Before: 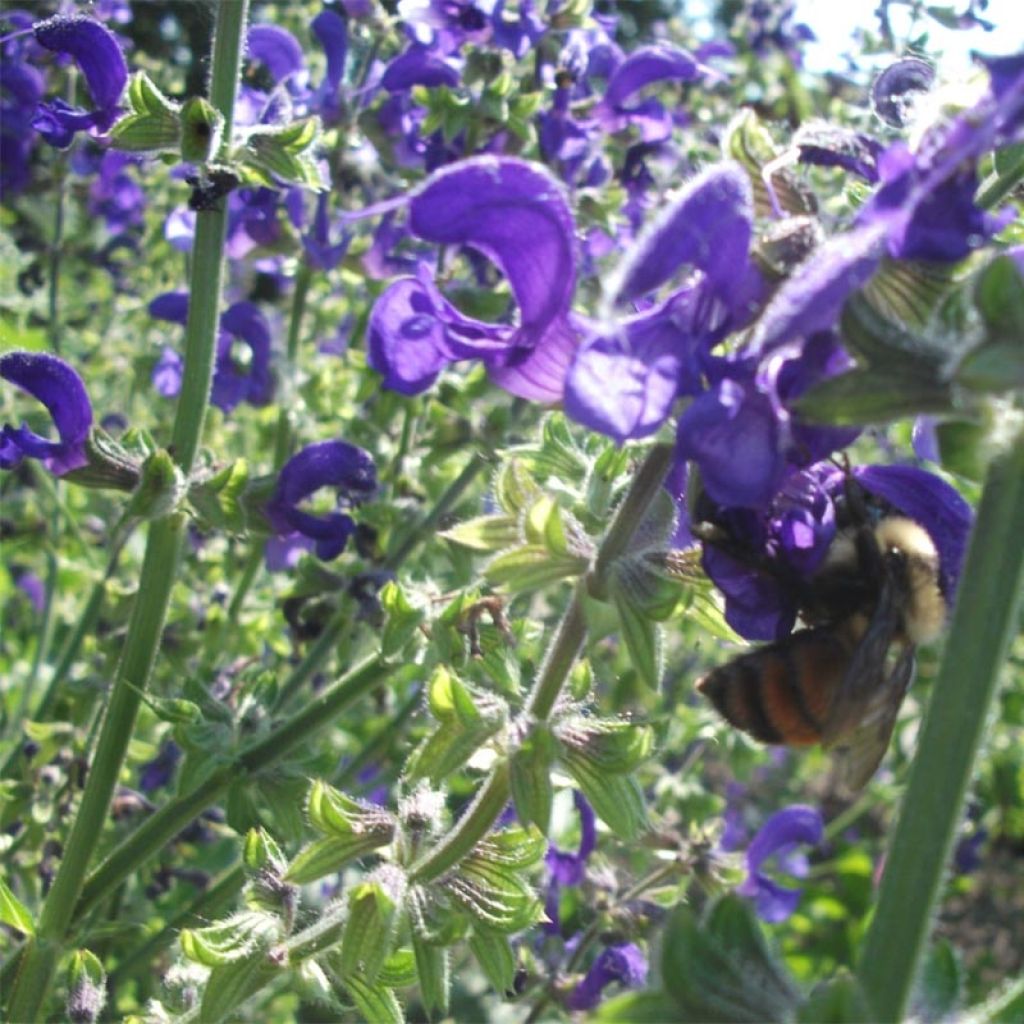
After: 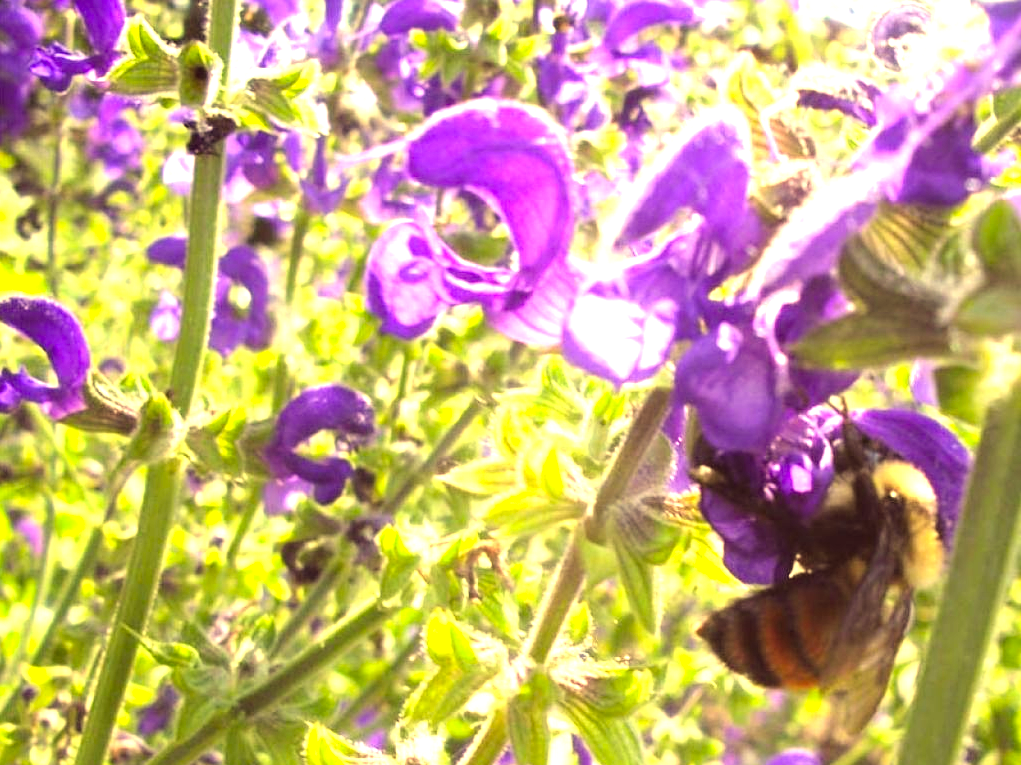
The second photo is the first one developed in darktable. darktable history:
sharpen: amount 0.215
crop: left 0.254%, top 5.494%, bottom 19.751%
contrast brightness saturation: contrast 0.098, brightness 0.036, saturation 0.092
color correction: highlights a* 9.97, highlights b* 38.73, shadows a* 14.26, shadows b* 3.59
tone equalizer: -8 EV -0.749 EV, -7 EV -0.703 EV, -6 EV -0.6 EV, -5 EV -0.412 EV, -3 EV 0.372 EV, -2 EV 0.6 EV, -1 EV 0.676 EV, +0 EV 0.736 EV, mask exposure compensation -0.506 EV
exposure: exposure 0.757 EV, compensate highlight preservation false
